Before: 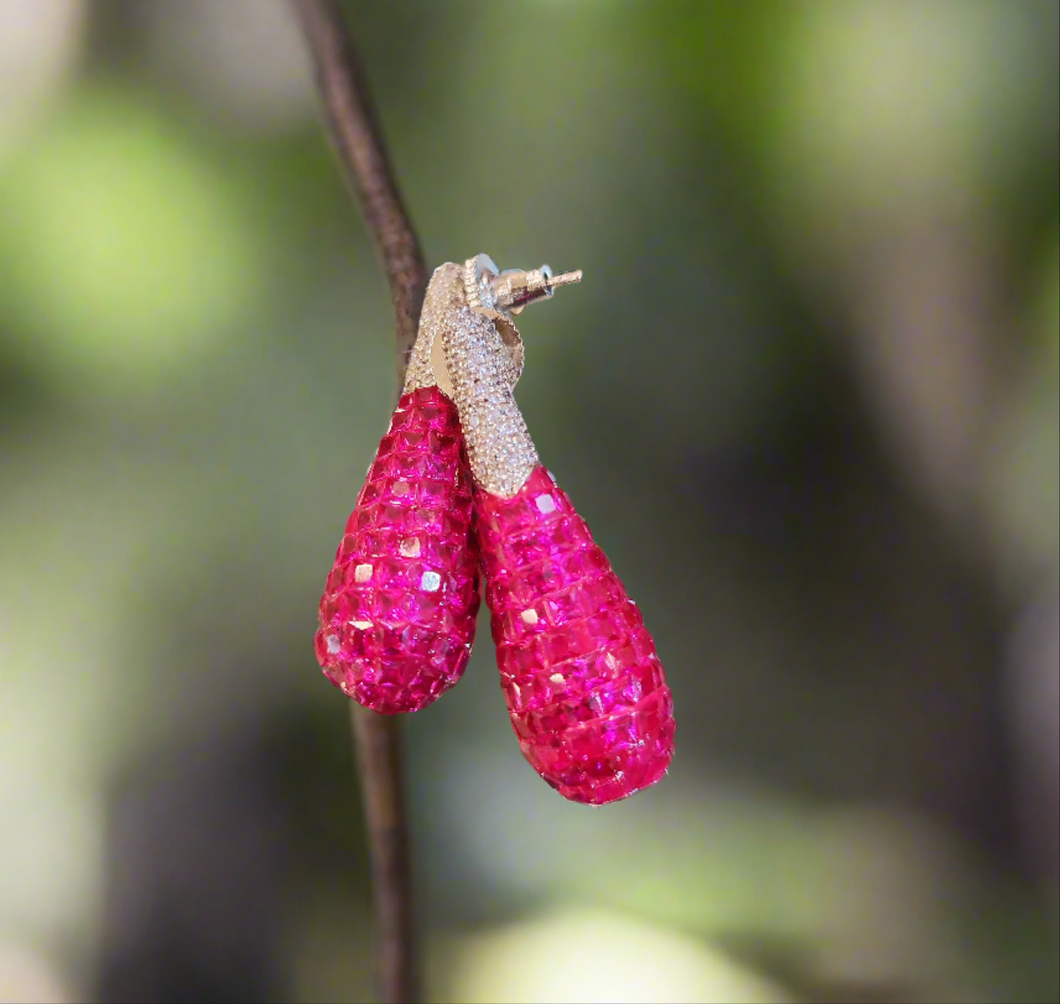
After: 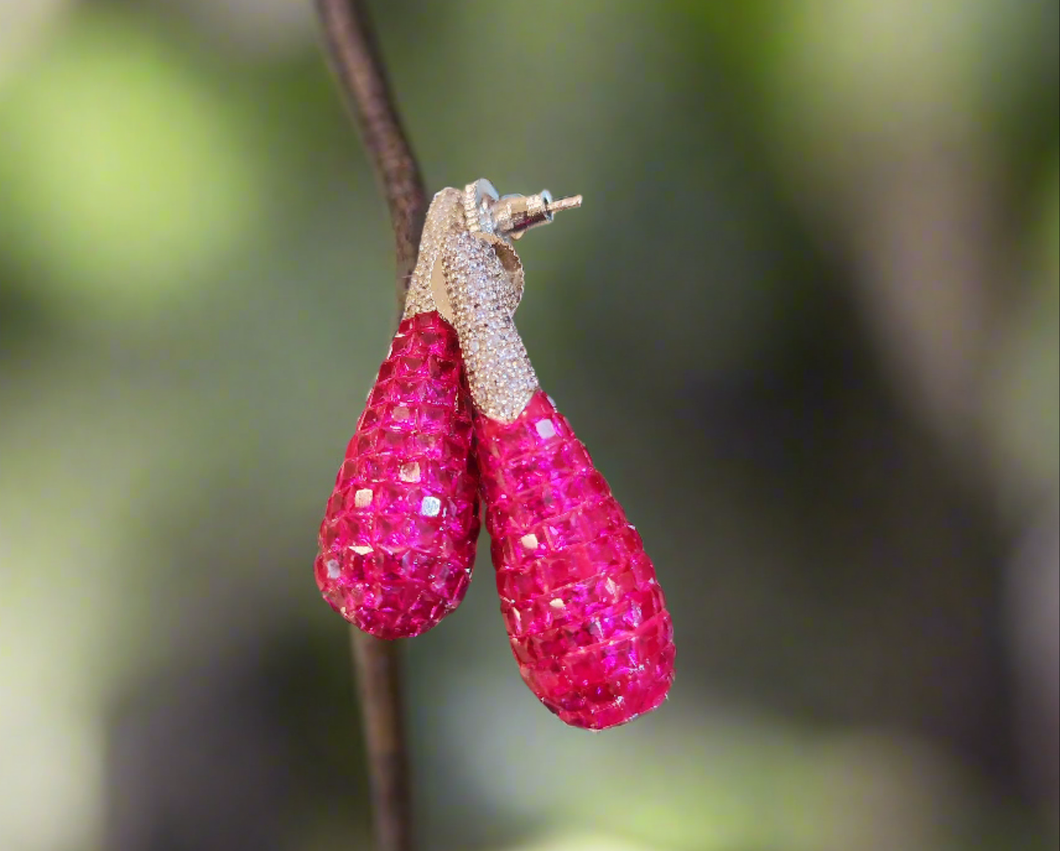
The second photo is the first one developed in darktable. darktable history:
crop: top 7.566%, bottom 7.643%
